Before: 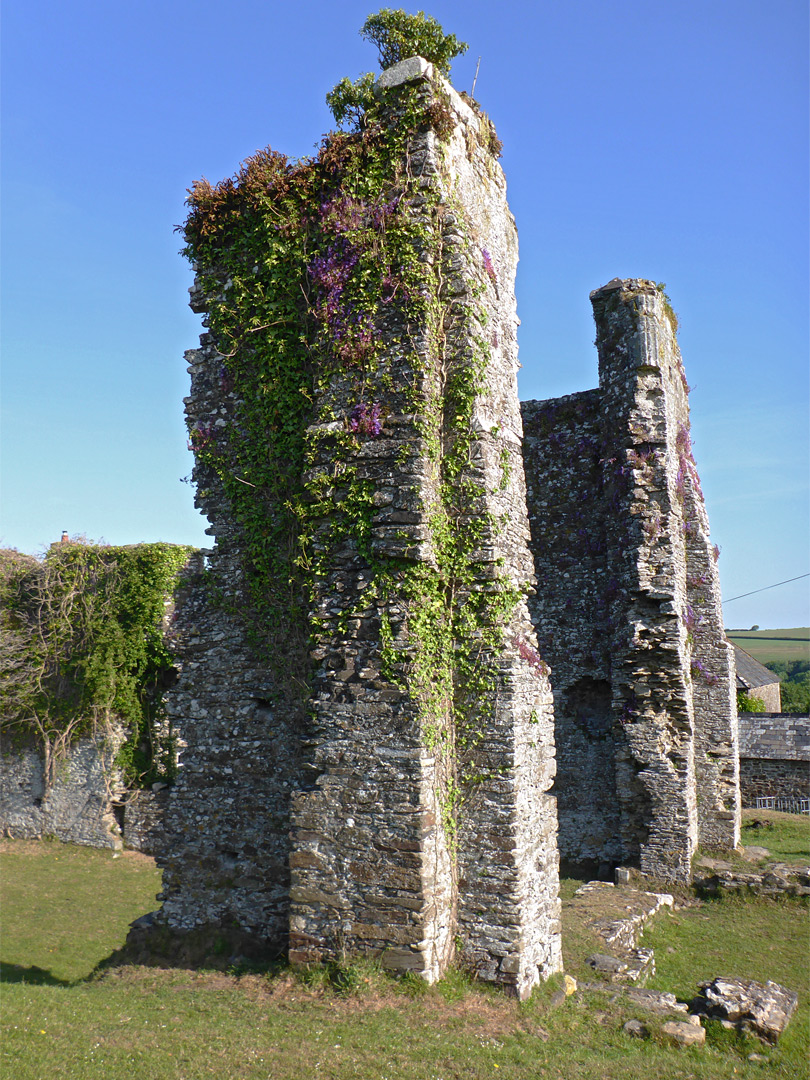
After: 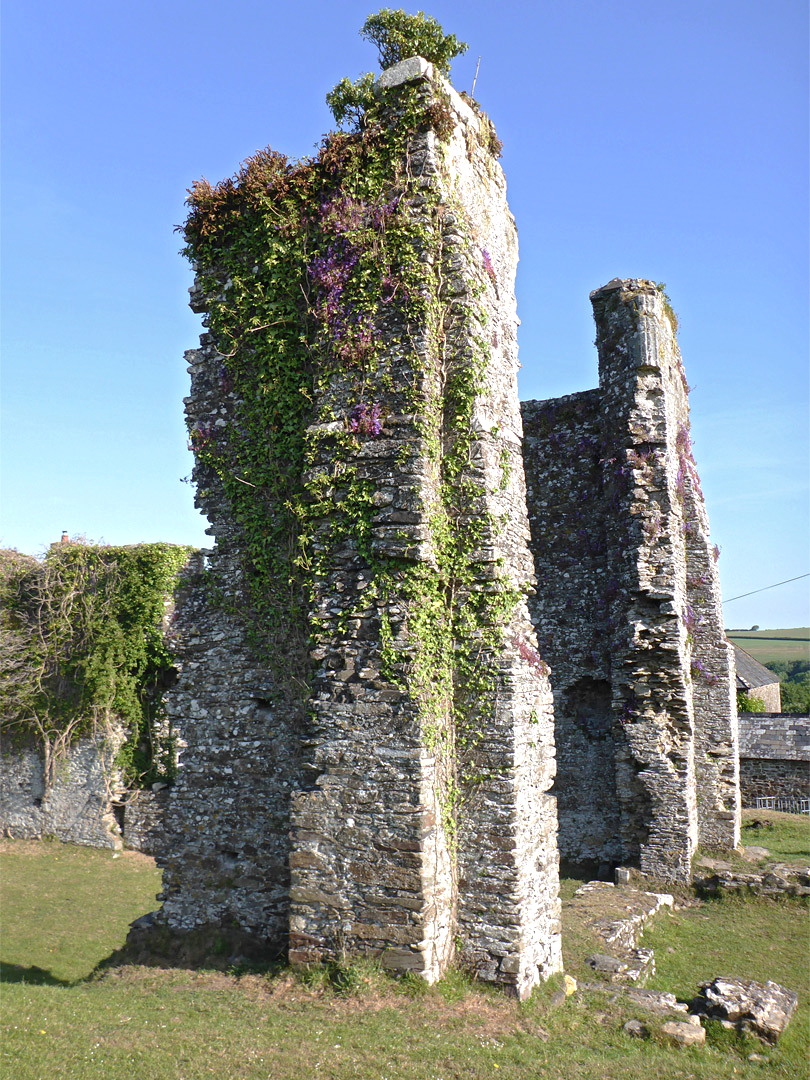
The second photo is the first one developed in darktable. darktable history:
shadows and highlights: radius 111.02, shadows 51.15, white point adjustment 9.05, highlights -6.14, soften with gaussian
contrast brightness saturation: saturation -0.048
